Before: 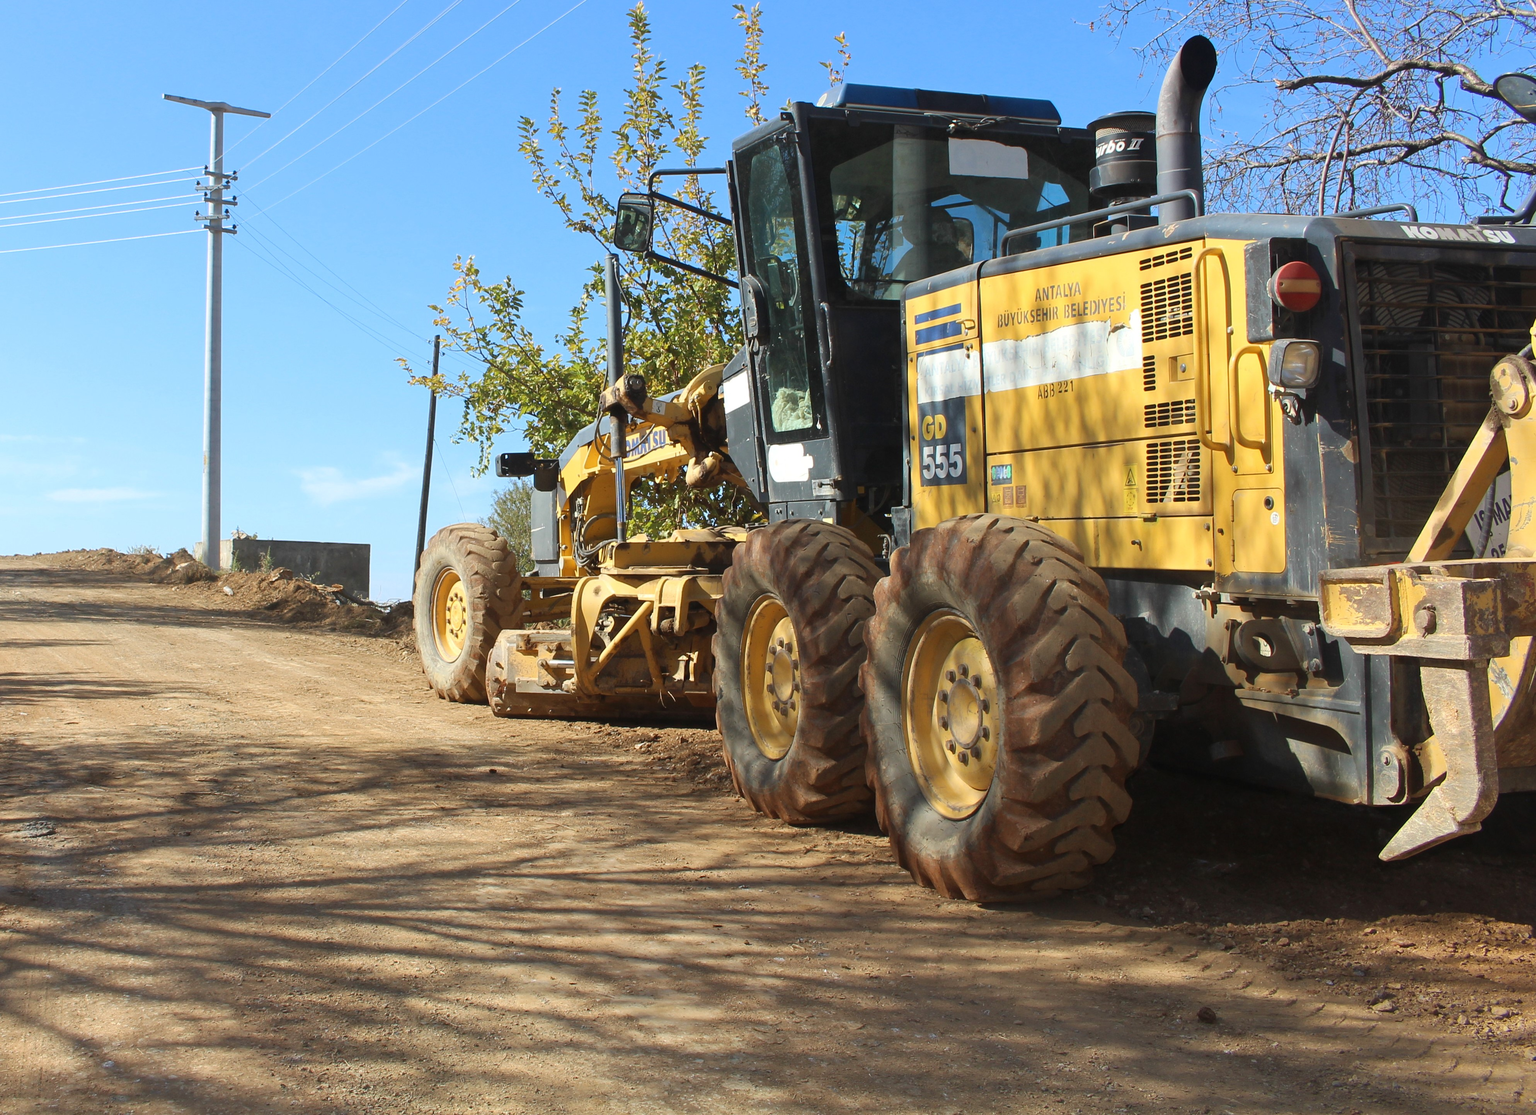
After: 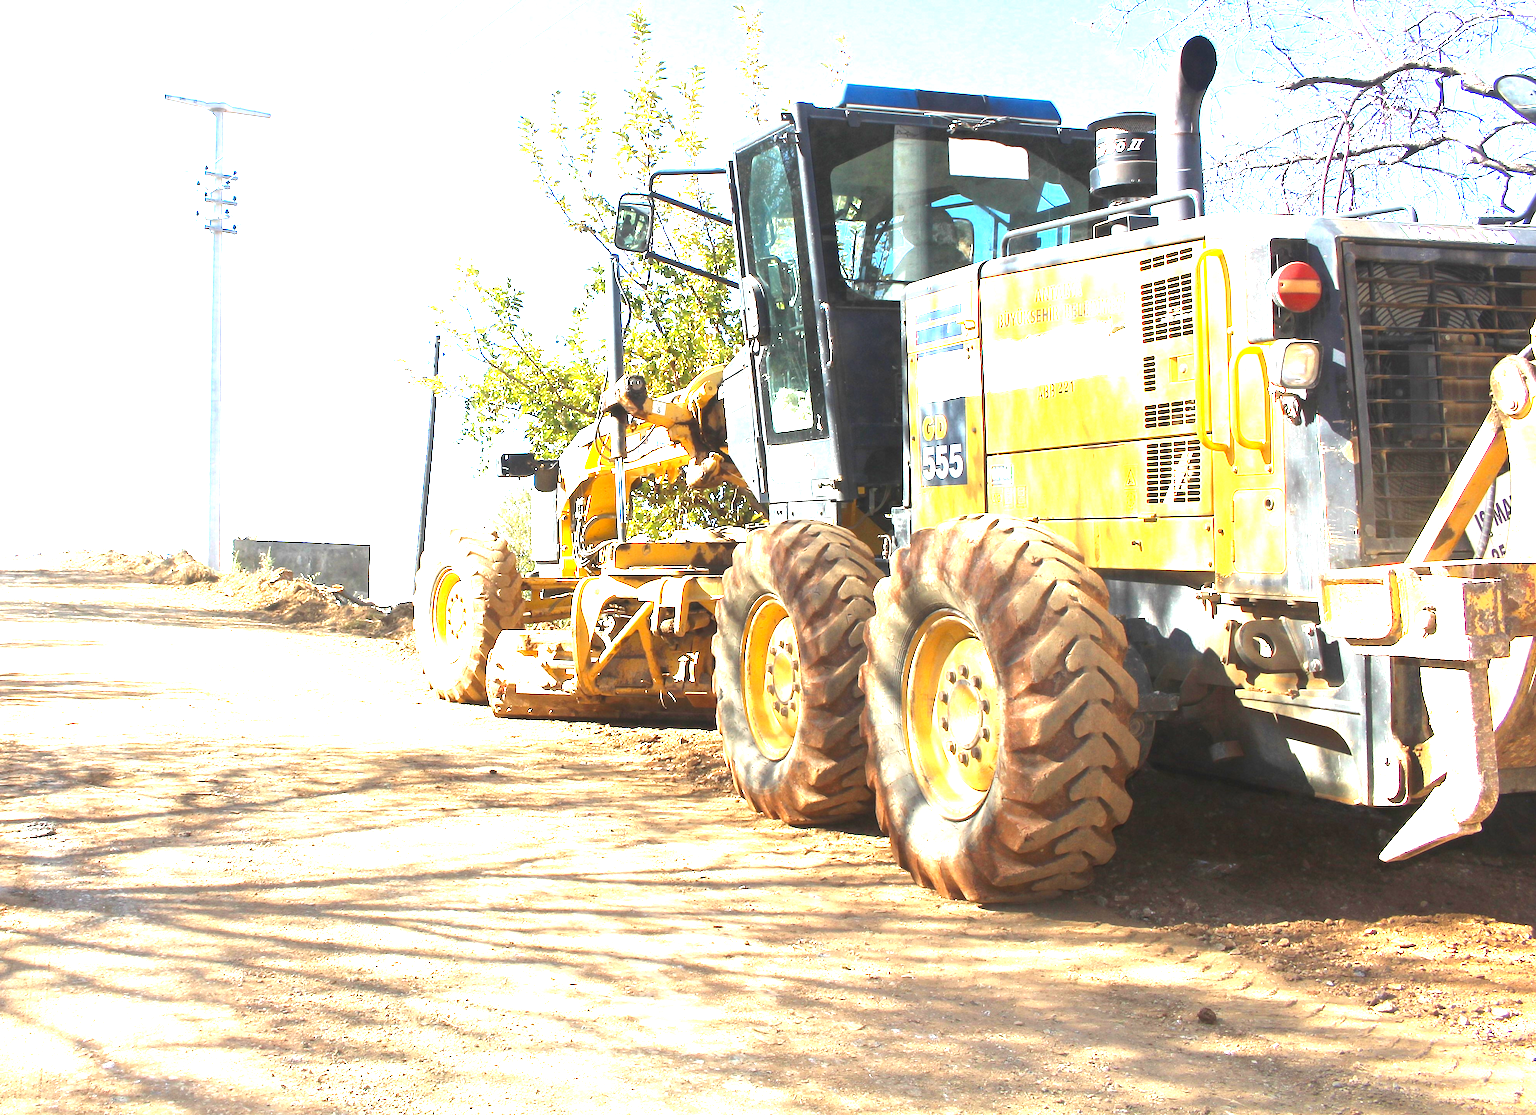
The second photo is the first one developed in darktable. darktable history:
exposure: black level correction 0, exposure 1.551 EV, compensate highlight preservation false
color balance rgb: perceptual saturation grading › global saturation 0.395%, perceptual saturation grading › mid-tones 11.204%, perceptual brilliance grading › global brilliance 29.789%
